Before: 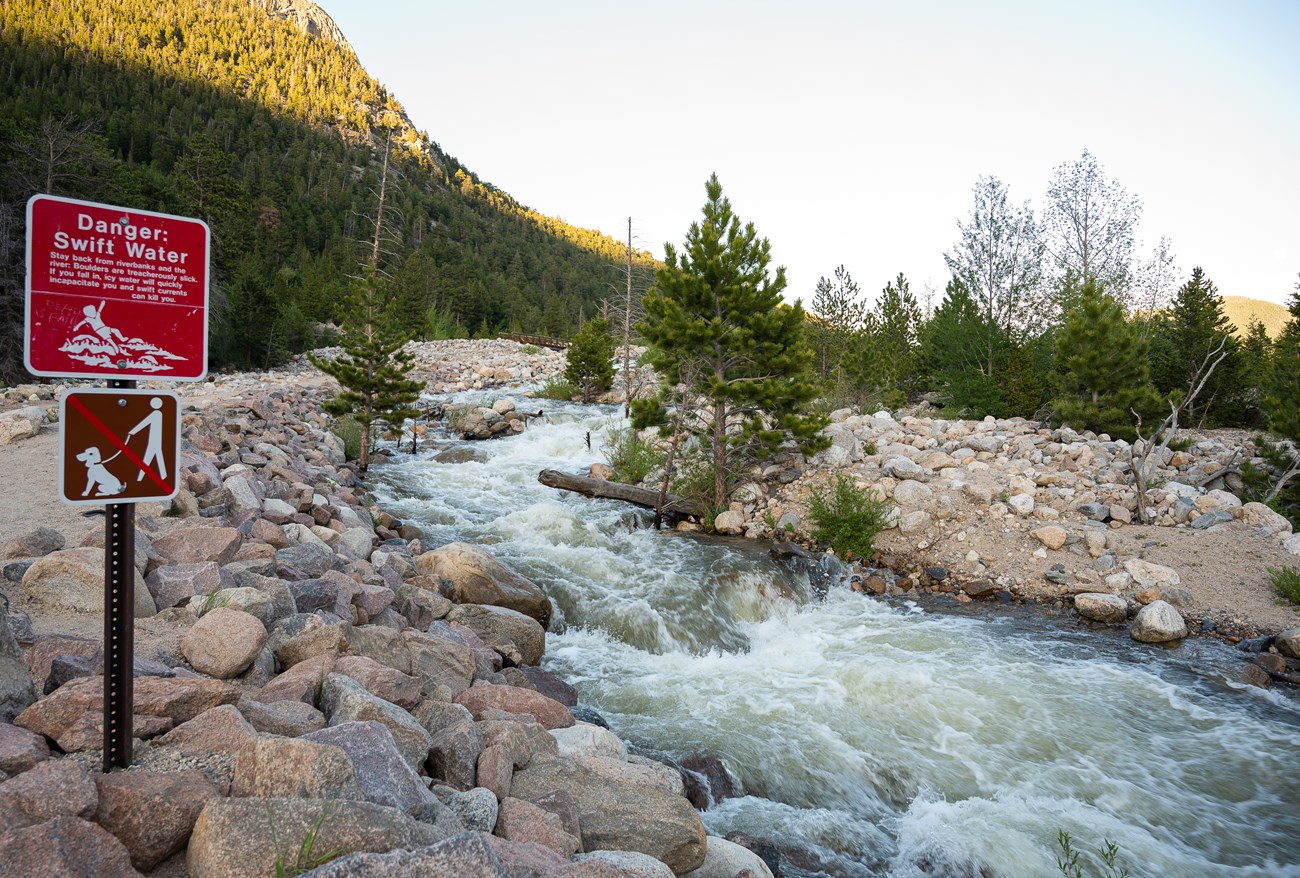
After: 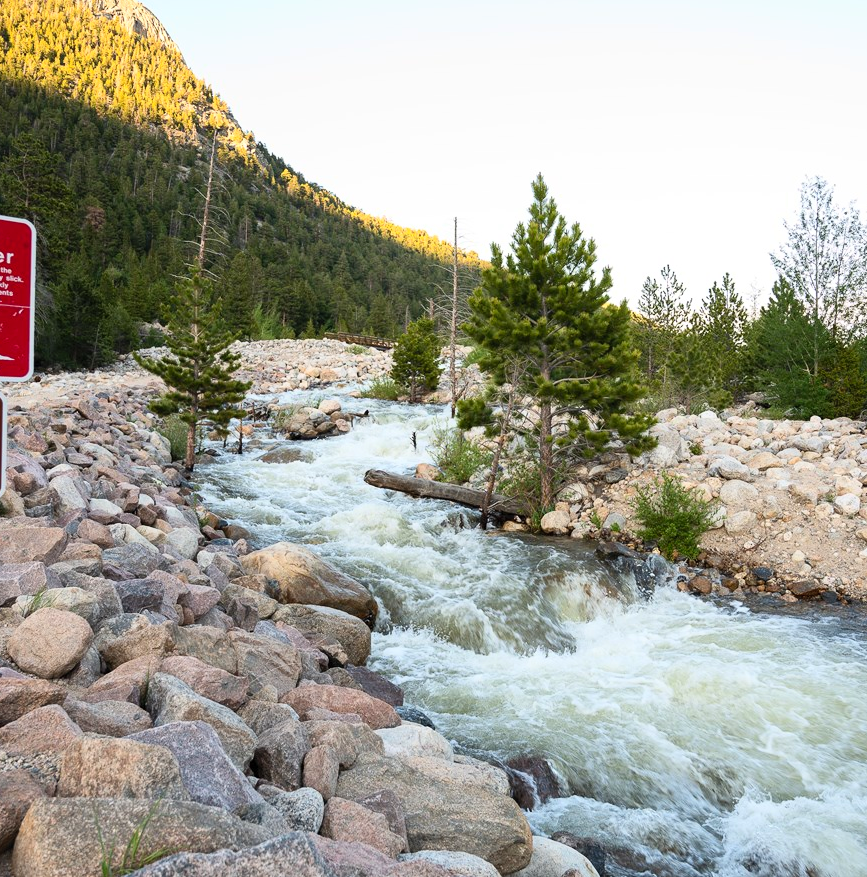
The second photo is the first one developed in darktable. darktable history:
contrast brightness saturation: contrast 0.204, brightness 0.145, saturation 0.14
crop and rotate: left 13.397%, right 19.884%
